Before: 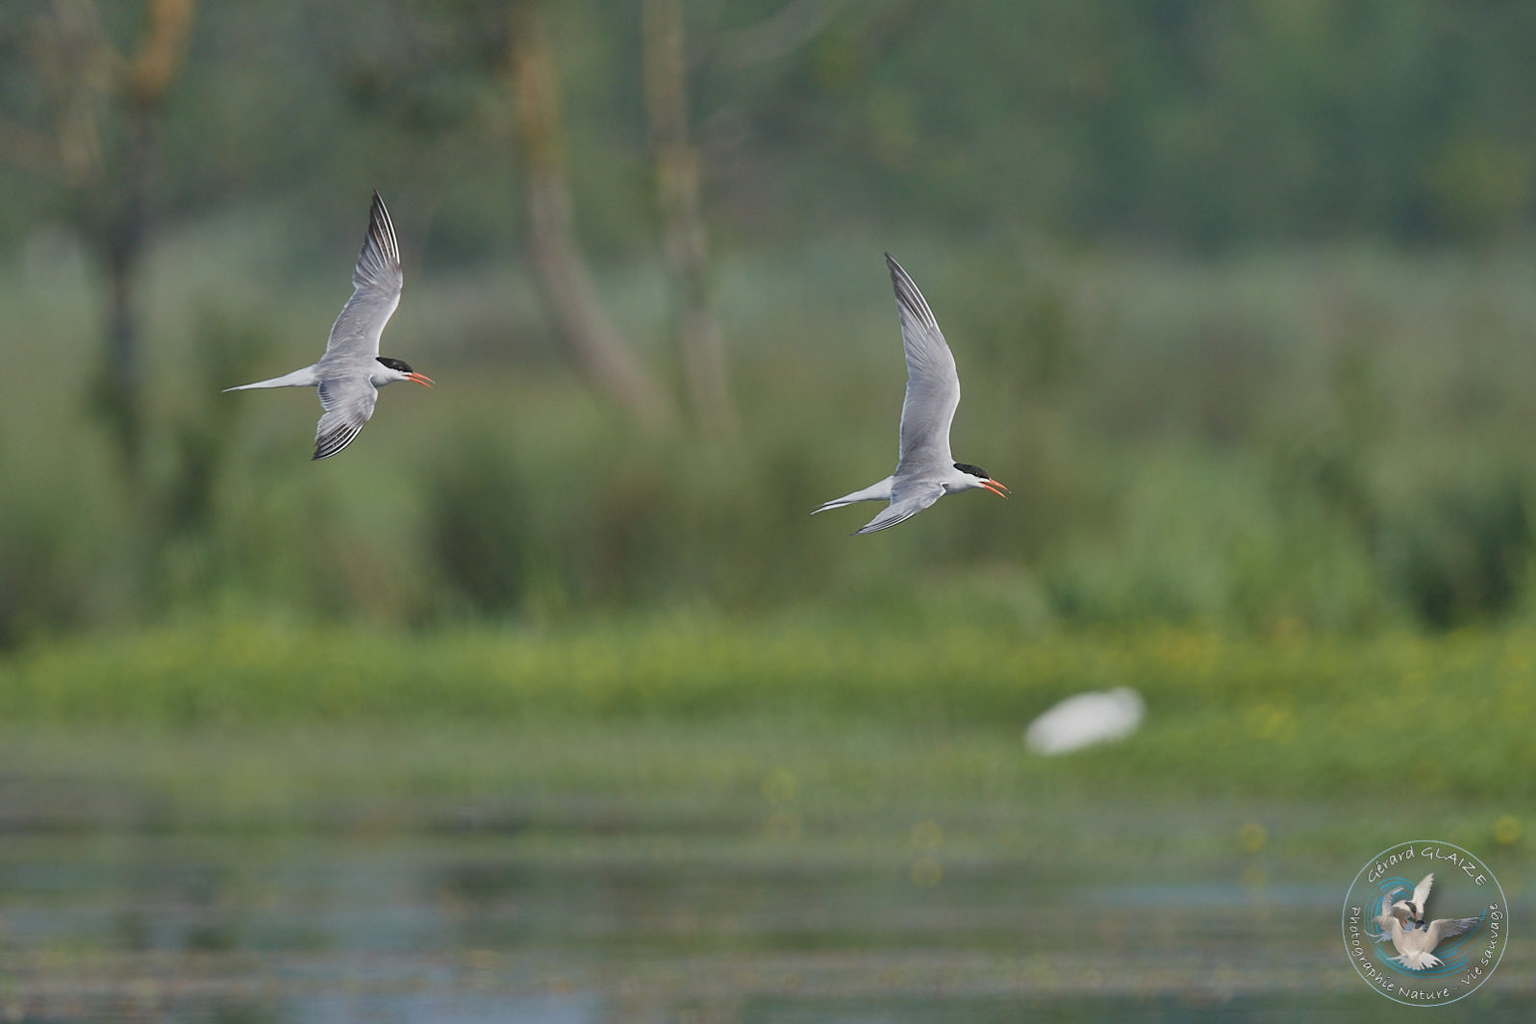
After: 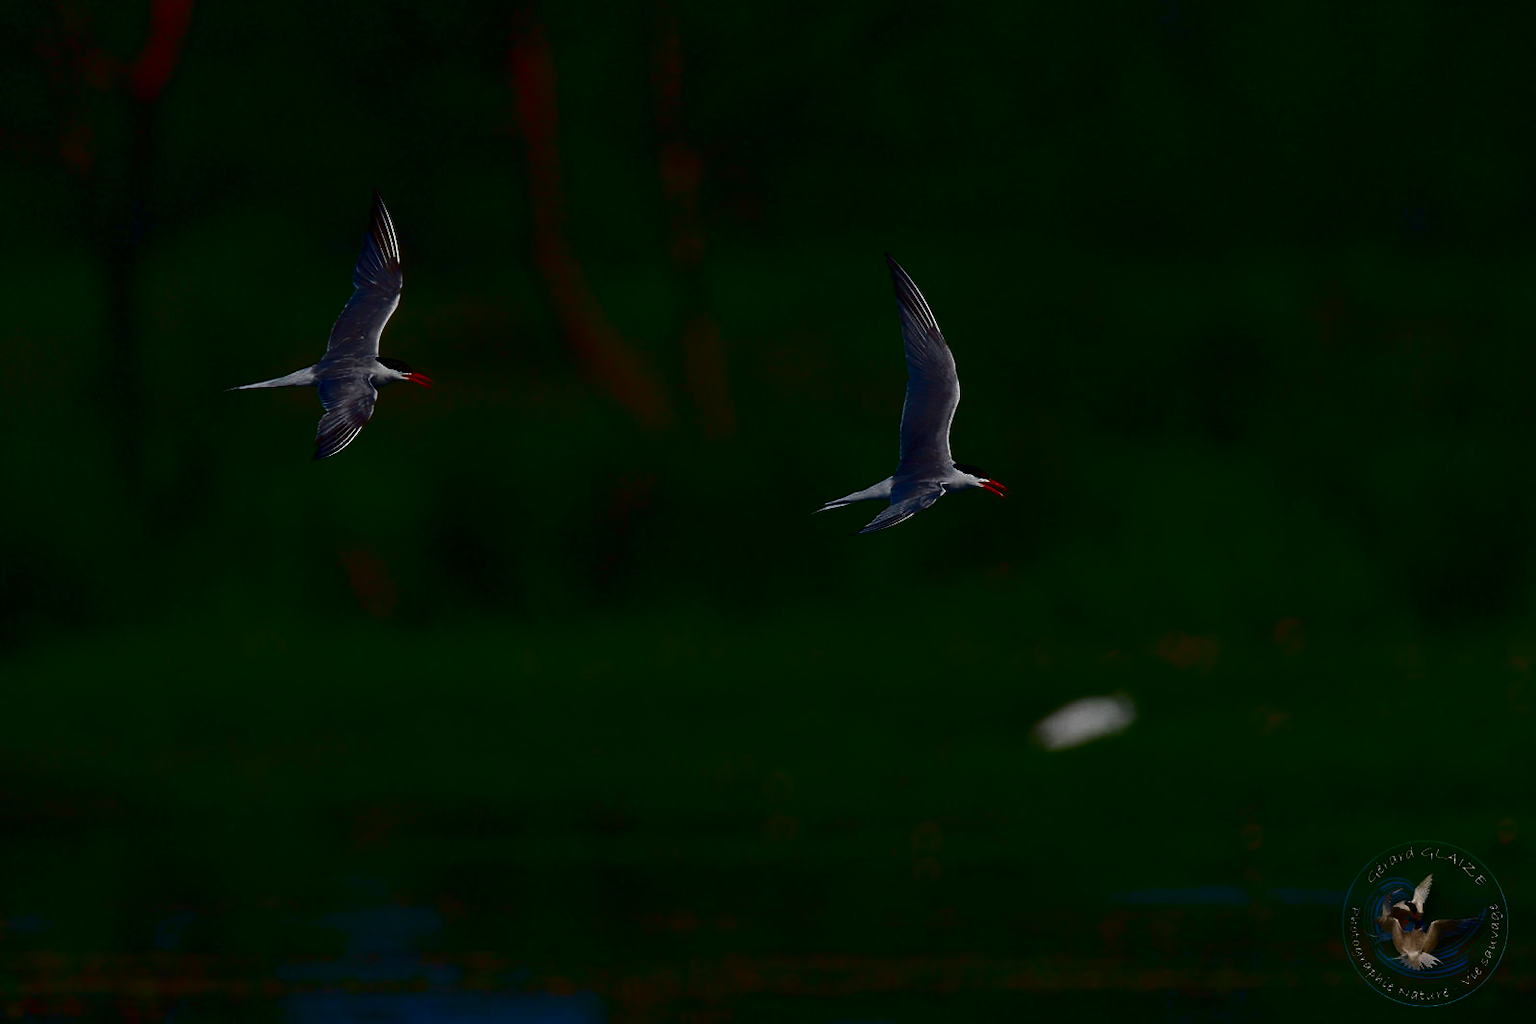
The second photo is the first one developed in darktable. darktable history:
shadows and highlights: shadows -62.32, white point adjustment -5.22, highlights 61.59
contrast brightness saturation: brightness -1, saturation 1
bloom: size 16%, threshold 98%, strength 20%
